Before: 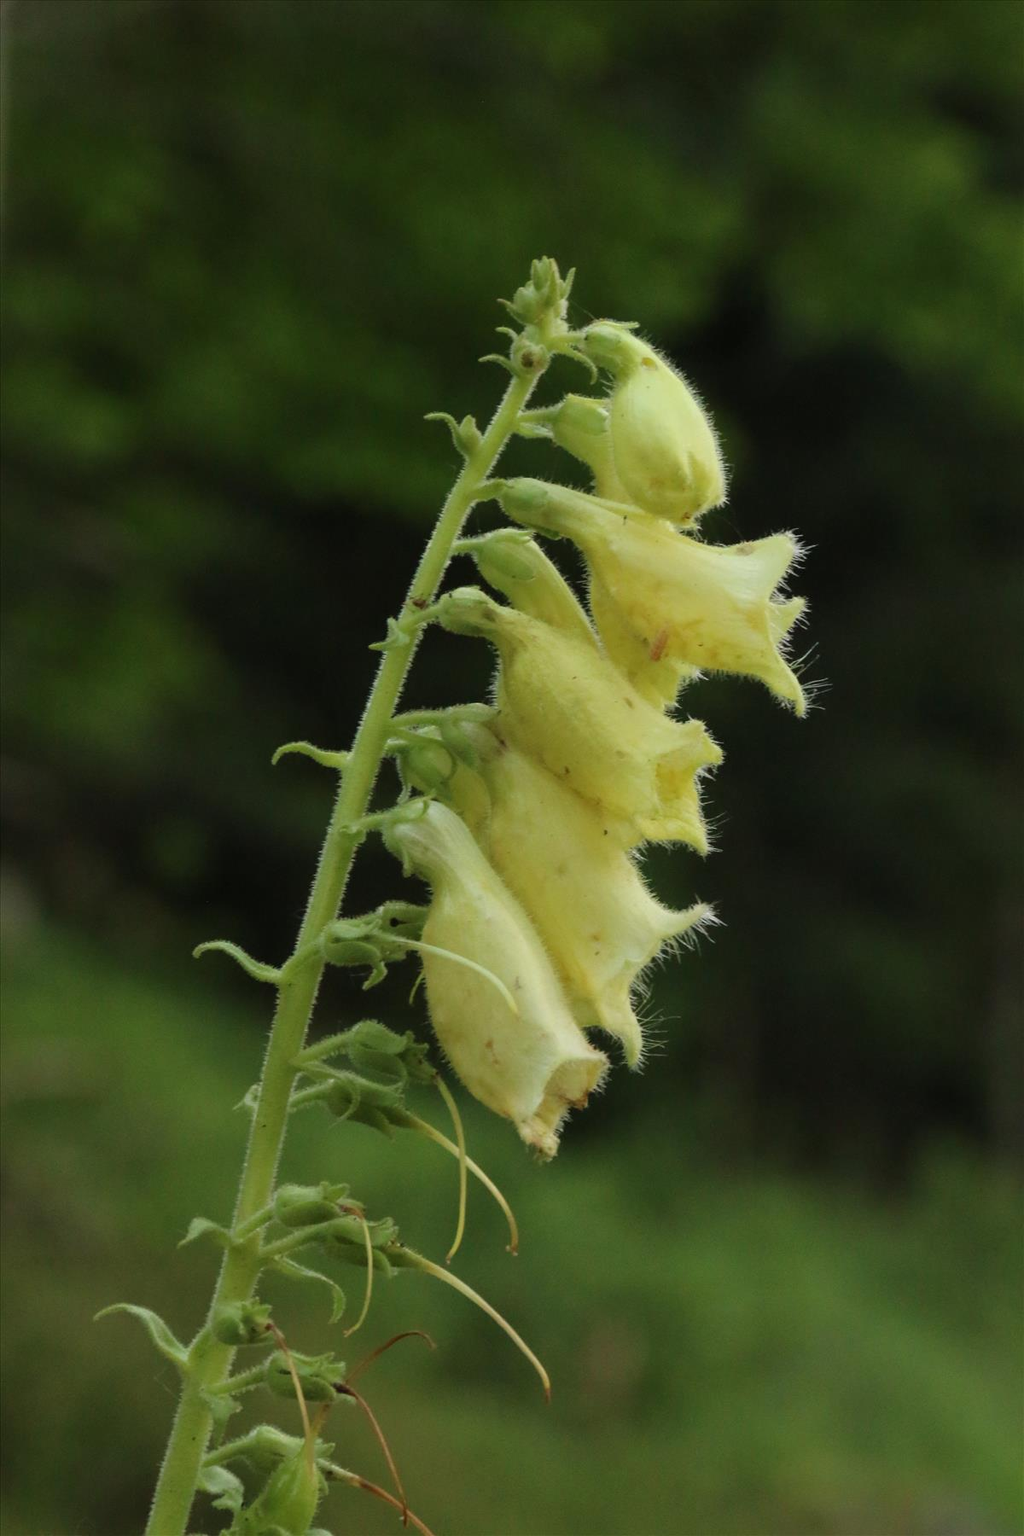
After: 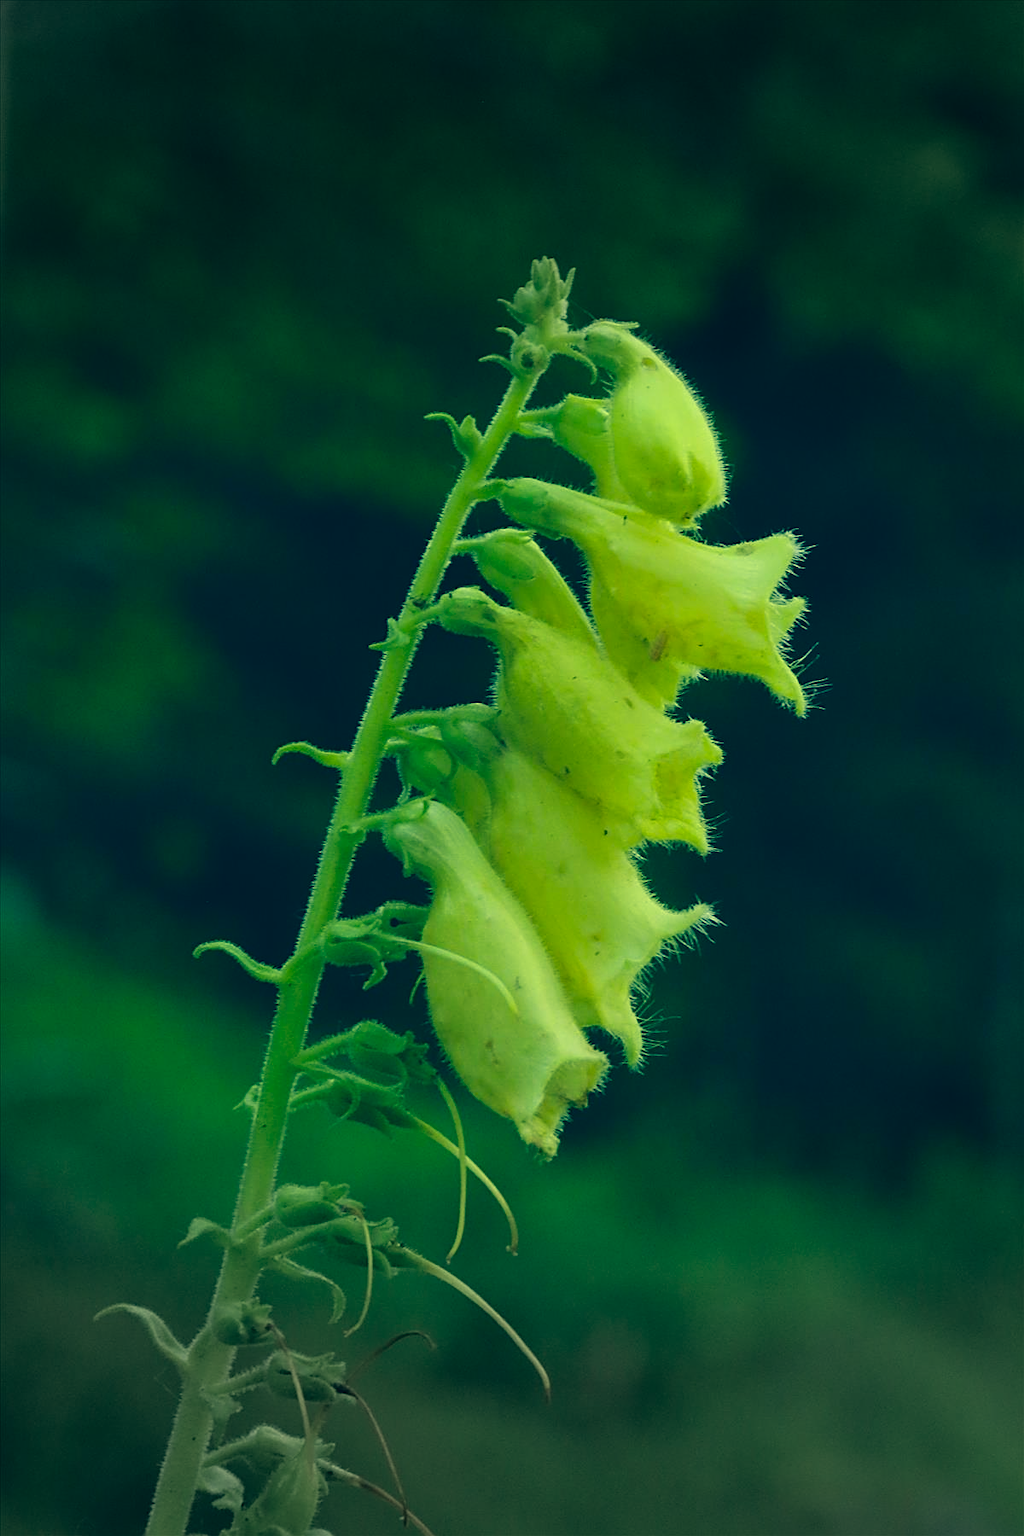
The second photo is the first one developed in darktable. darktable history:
color correction: highlights a* -16.11, highlights b* 39.93, shadows a* -39.89, shadows b* -26.93
vignetting: fall-off start 70.85%, brightness -0.337, width/height ratio 1.335
sharpen: on, module defaults
